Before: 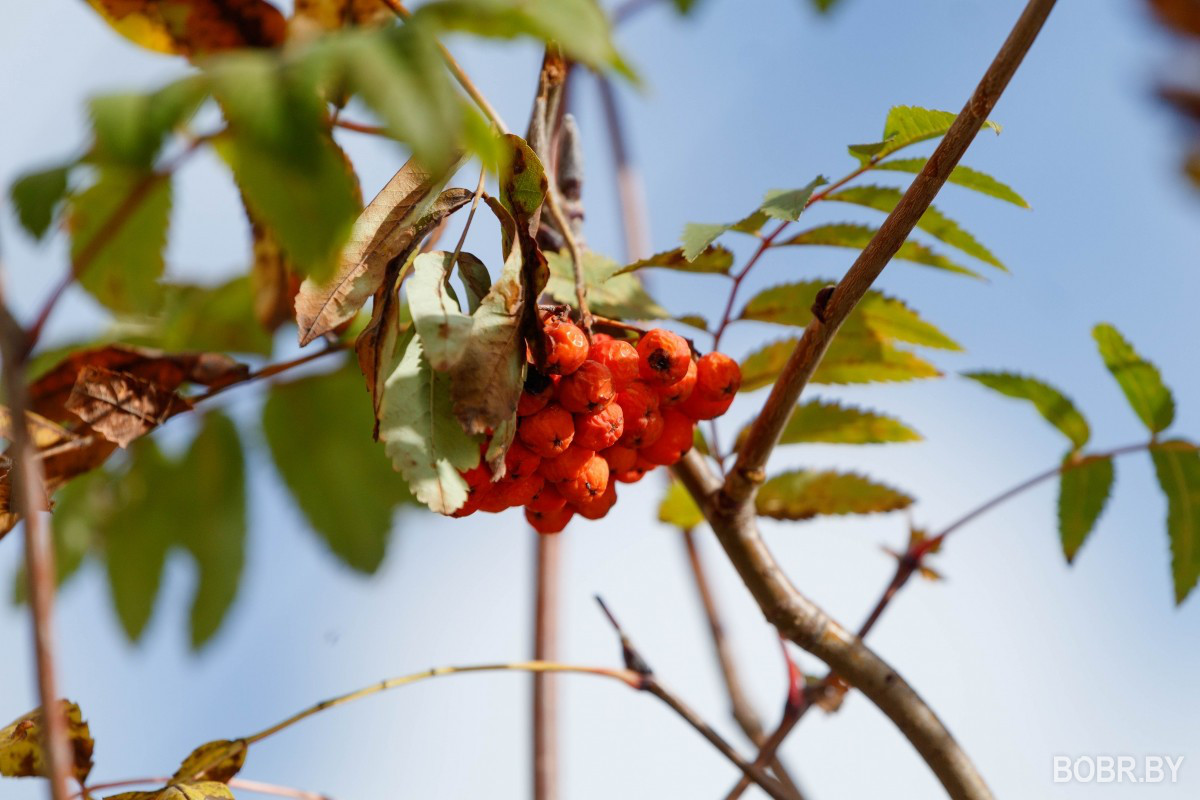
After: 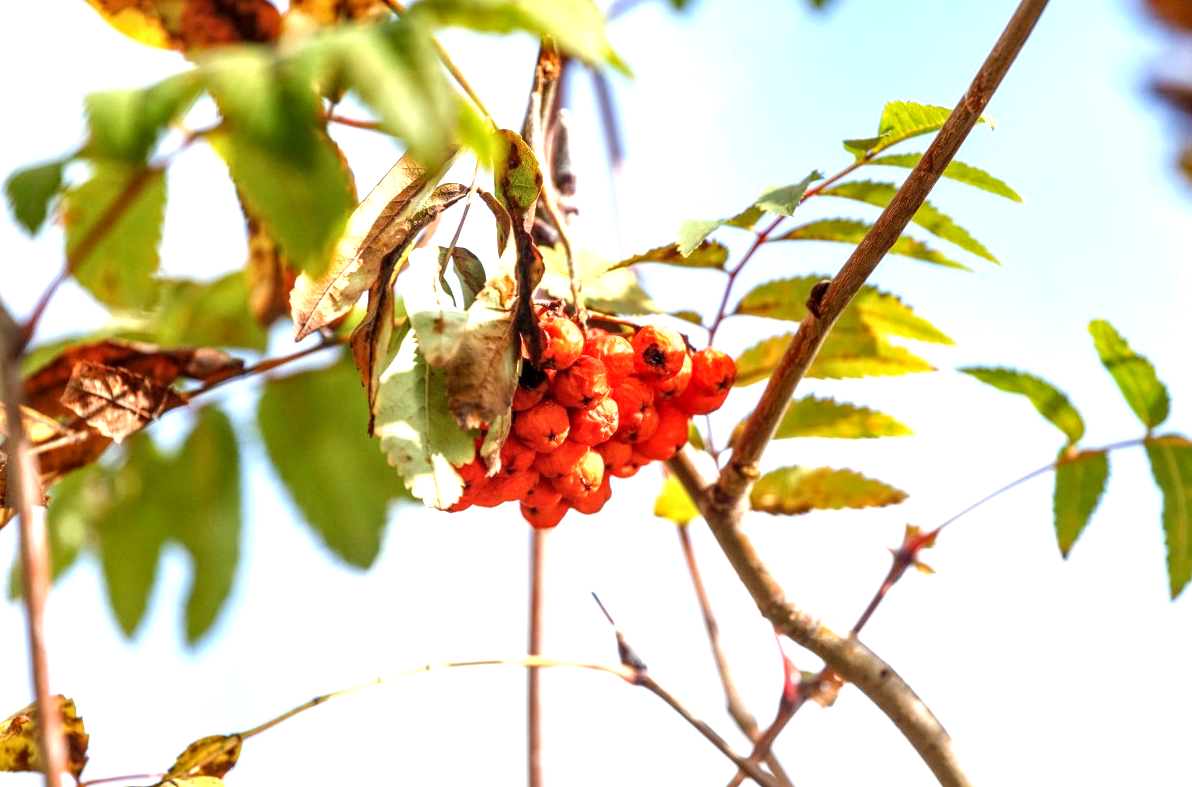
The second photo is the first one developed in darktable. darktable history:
crop: left 0.44%, top 0.628%, right 0.191%, bottom 0.872%
local contrast: detail 142%
exposure: black level correction 0, exposure 1.375 EV, compensate exposure bias true, compensate highlight preservation false
